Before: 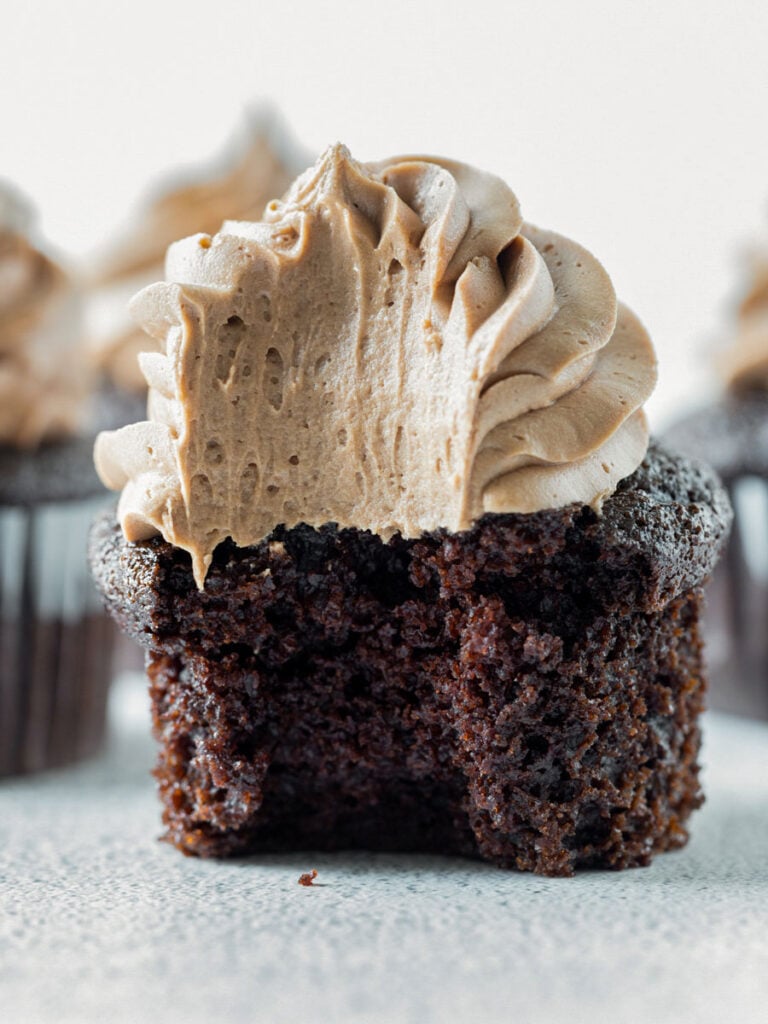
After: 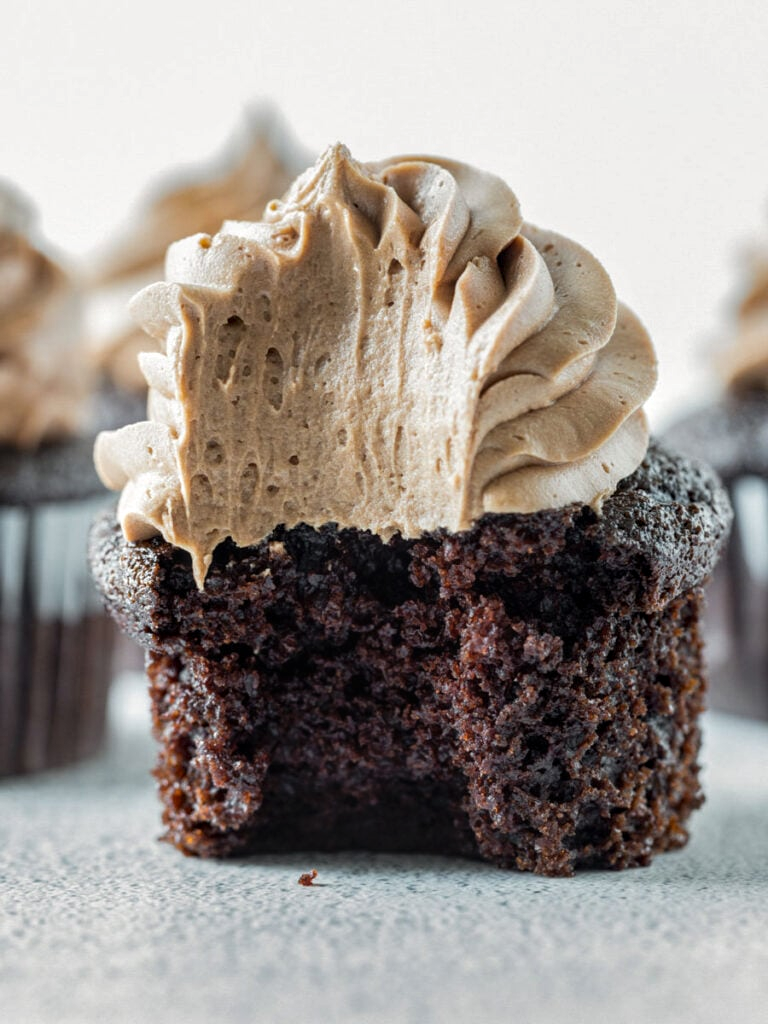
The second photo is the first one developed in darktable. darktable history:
color correction: highlights b* -0.042, saturation 0.99
local contrast: on, module defaults
